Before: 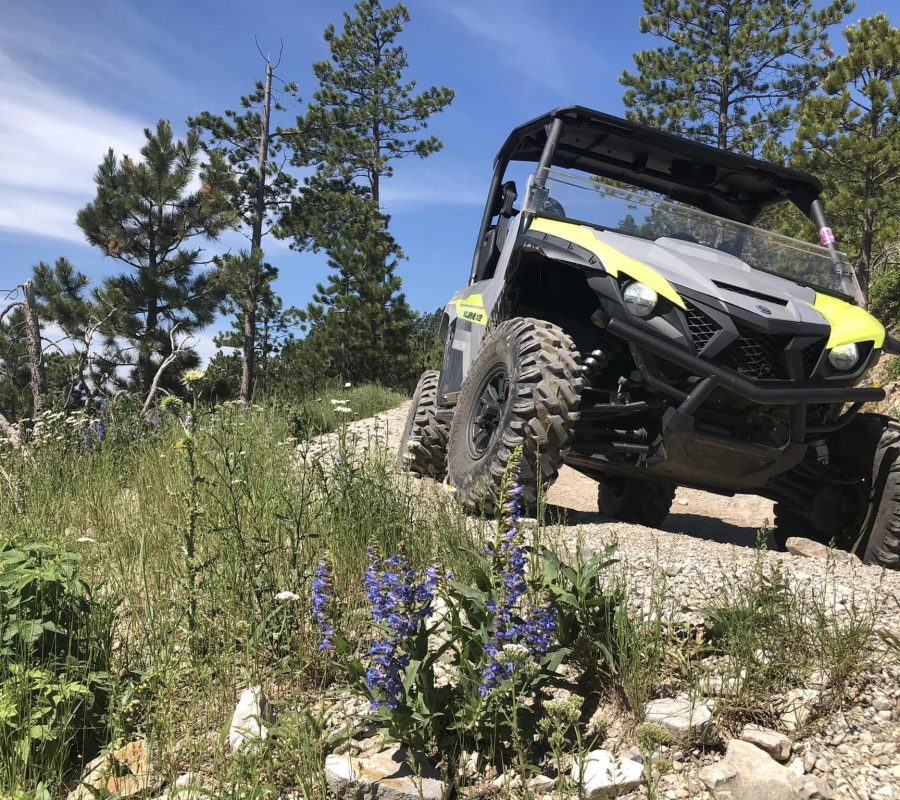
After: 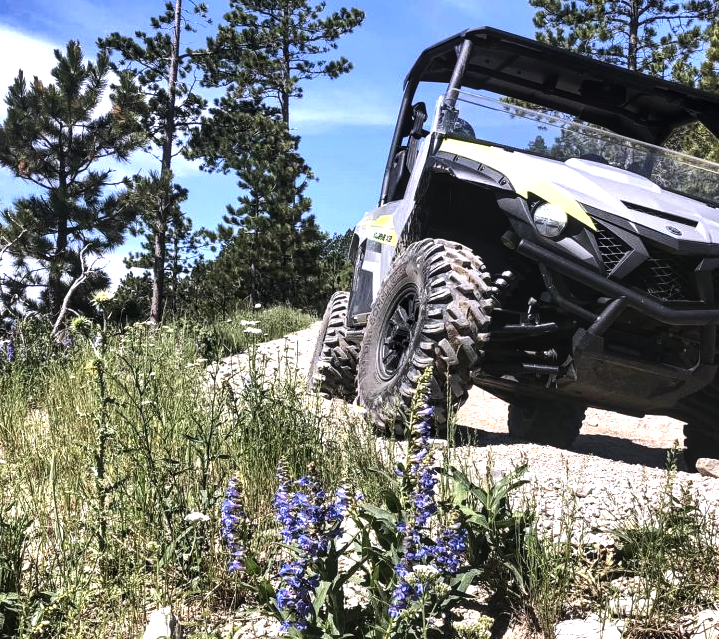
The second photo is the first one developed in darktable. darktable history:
crop and rotate: left 10.071%, top 10.071%, right 10.02%, bottom 10.02%
tone equalizer: -8 EV -1.08 EV, -7 EV -1.01 EV, -6 EV -0.867 EV, -5 EV -0.578 EV, -3 EV 0.578 EV, -2 EV 0.867 EV, -1 EV 1.01 EV, +0 EV 1.08 EV, edges refinement/feathering 500, mask exposure compensation -1.57 EV, preserve details no
local contrast: on, module defaults
white balance: red 1.004, blue 1.096
shadows and highlights: shadows 24.5, highlights -78.15, soften with gaussian
